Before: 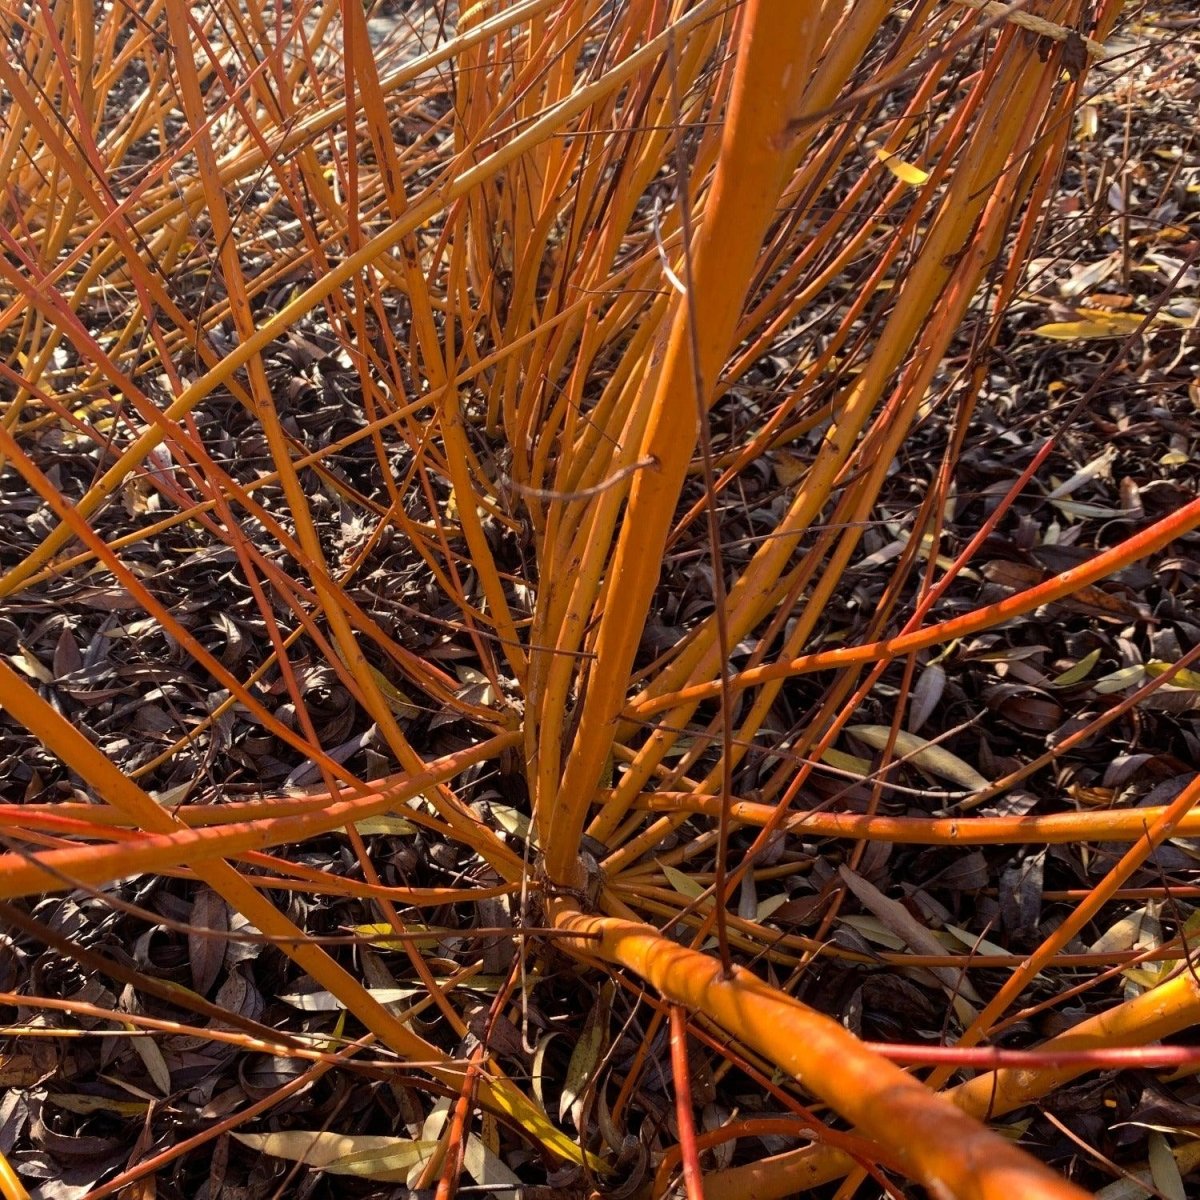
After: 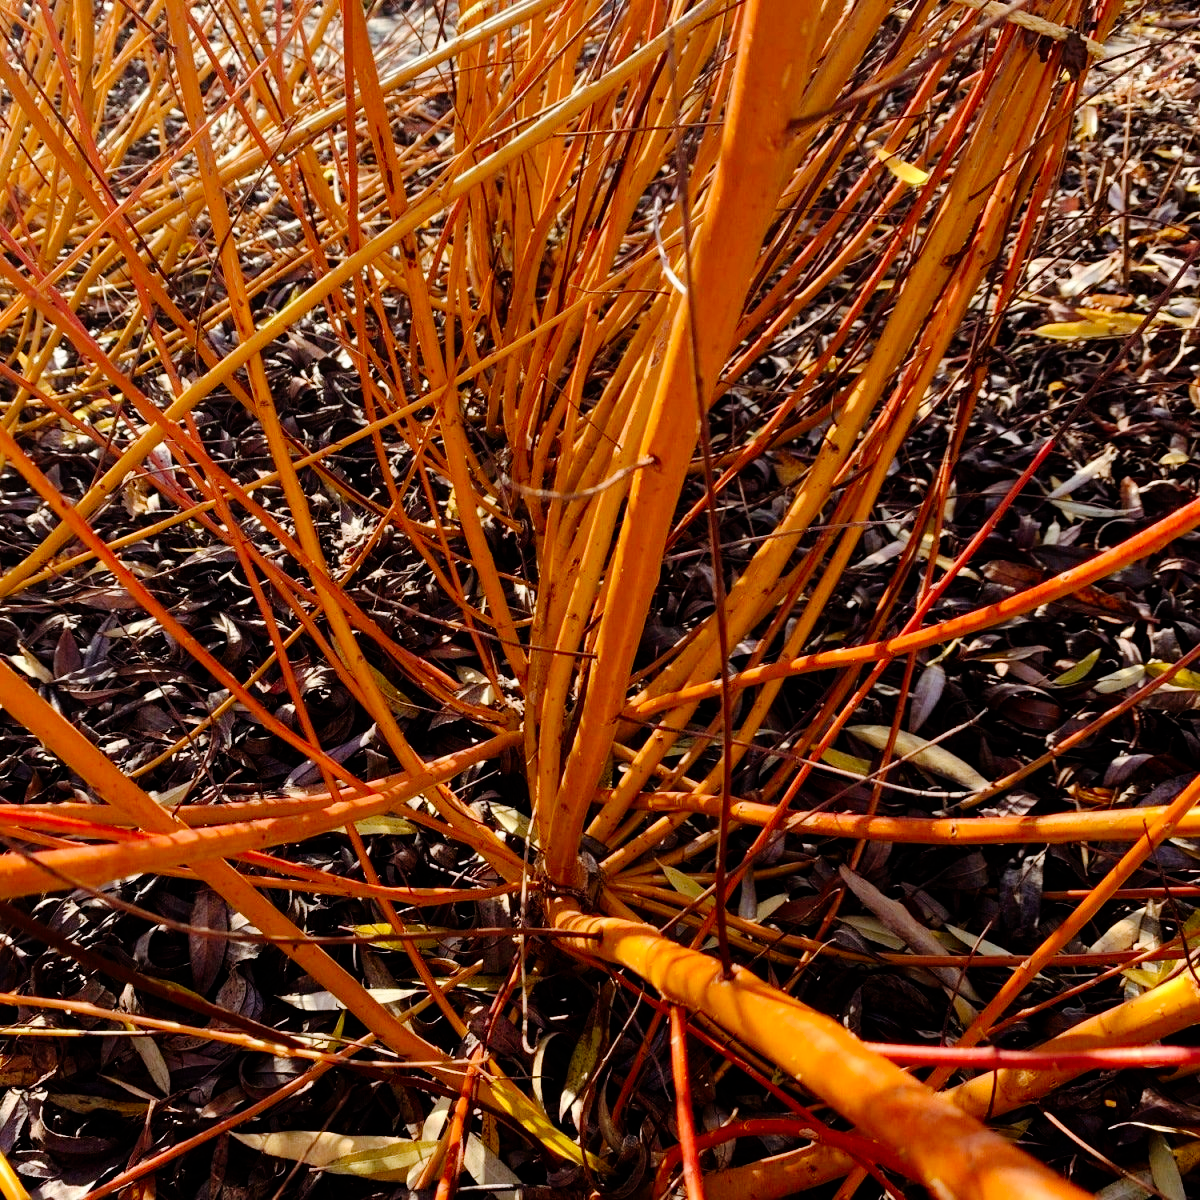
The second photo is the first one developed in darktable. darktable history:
tone curve: curves: ch0 [(0, 0) (0.003, 0) (0.011, 0.001) (0.025, 0.003) (0.044, 0.005) (0.069, 0.012) (0.1, 0.023) (0.136, 0.039) (0.177, 0.088) (0.224, 0.15) (0.277, 0.24) (0.335, 0.337) (0.399, 0.437) (0.468, 0.535) (0.543, 0.629) (0.623, 0.71) (0.709, 0.782) (0.801, 0.856) (0.898, 0.94) (1, 1)], preserve colors none
